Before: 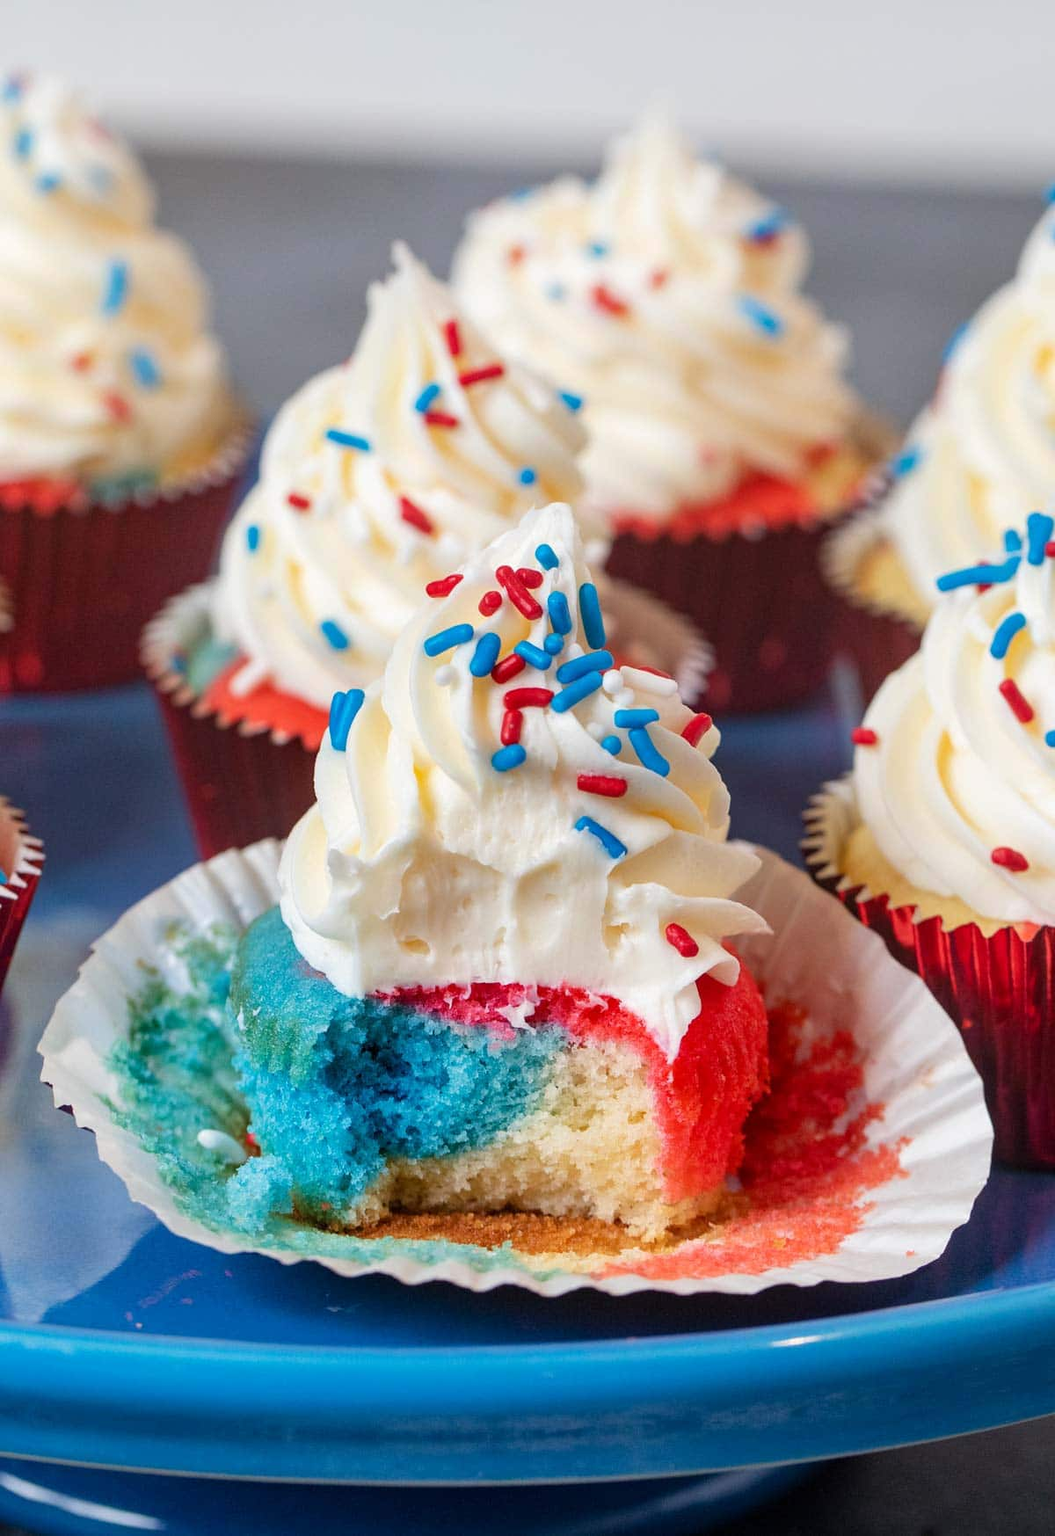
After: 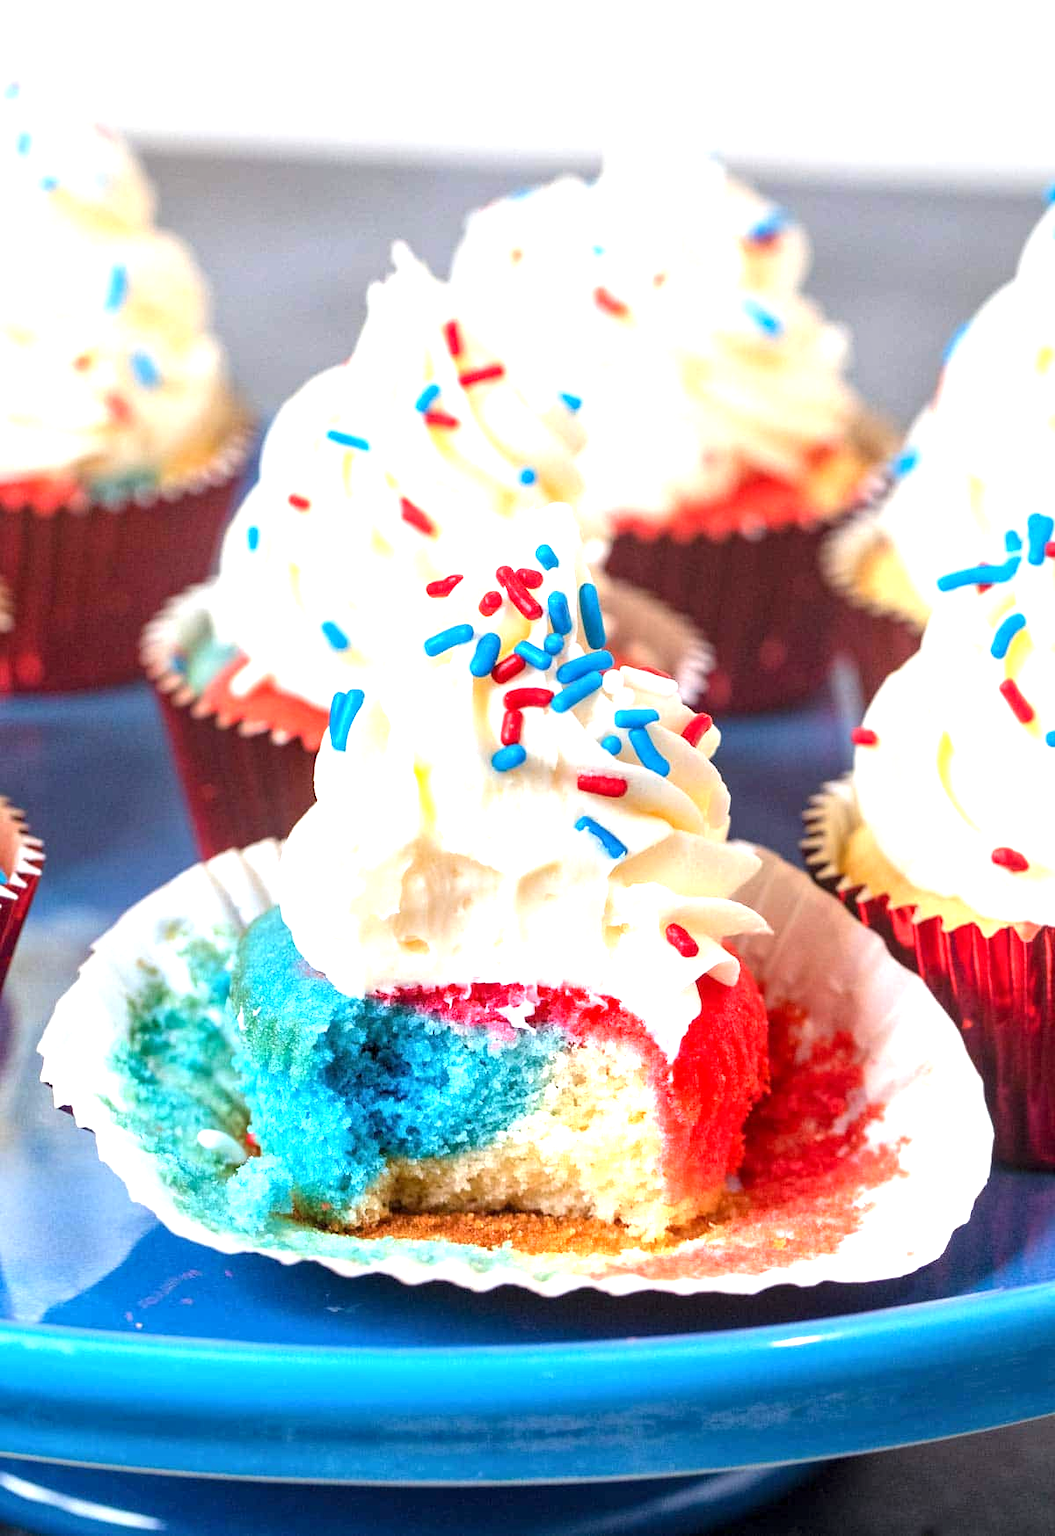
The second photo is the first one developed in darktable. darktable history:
exposure: black level correction 0, exposure 1.1 EV, compensate exposure bias true, compensate highlight preservation false
local contrast: highlights 100%, shadows 100%, detail 120%, midtone range 0.2
